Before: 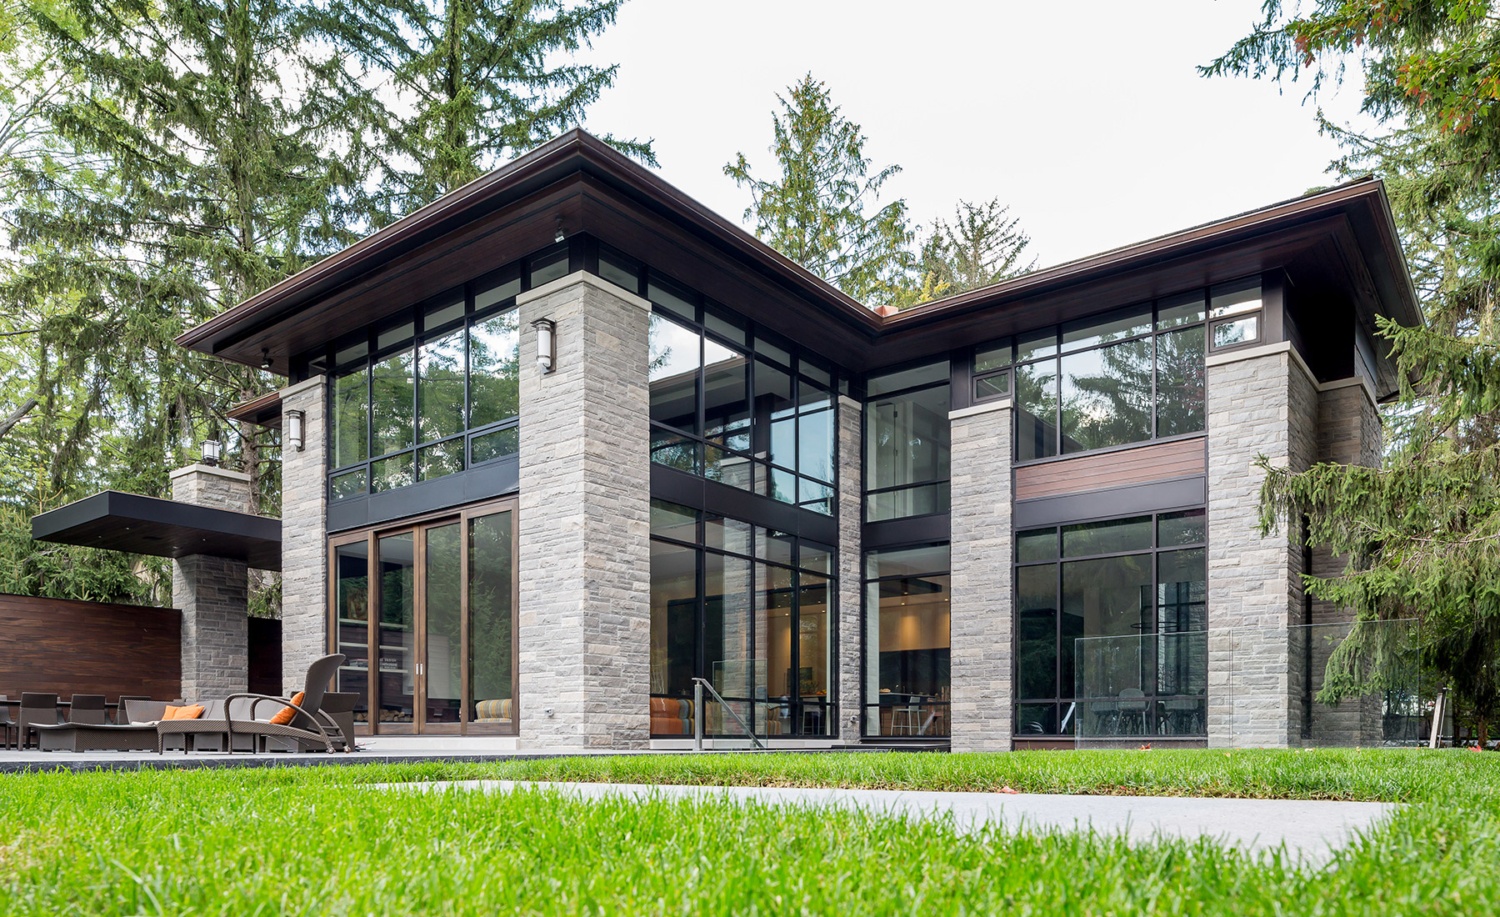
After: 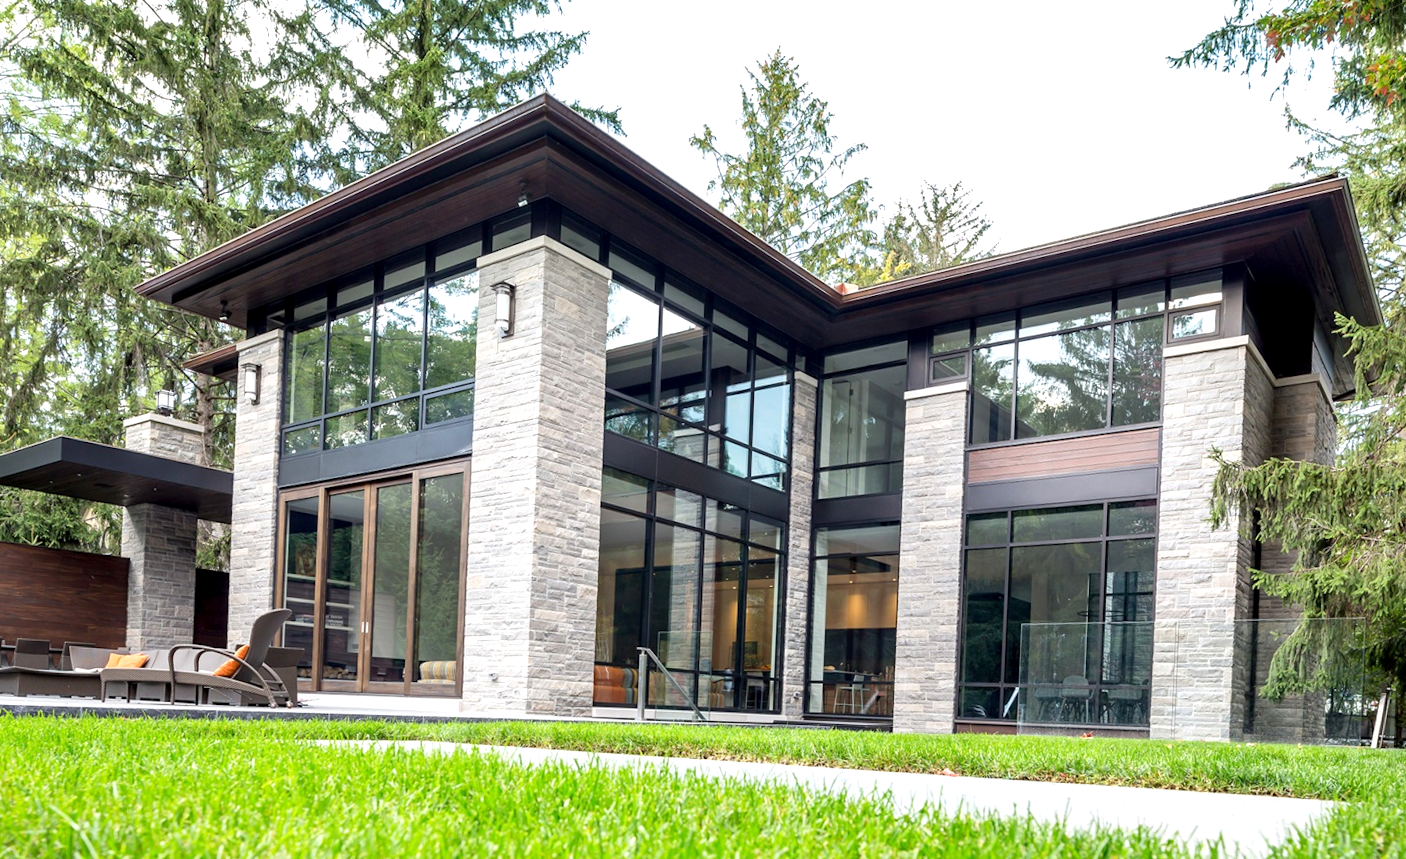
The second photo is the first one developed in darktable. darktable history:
exposure: black level correction 0.001, exposure 0.499 EV, compensate exposure bias true, compensate highlight preservation false
crop and rotate: angle -2.35°
